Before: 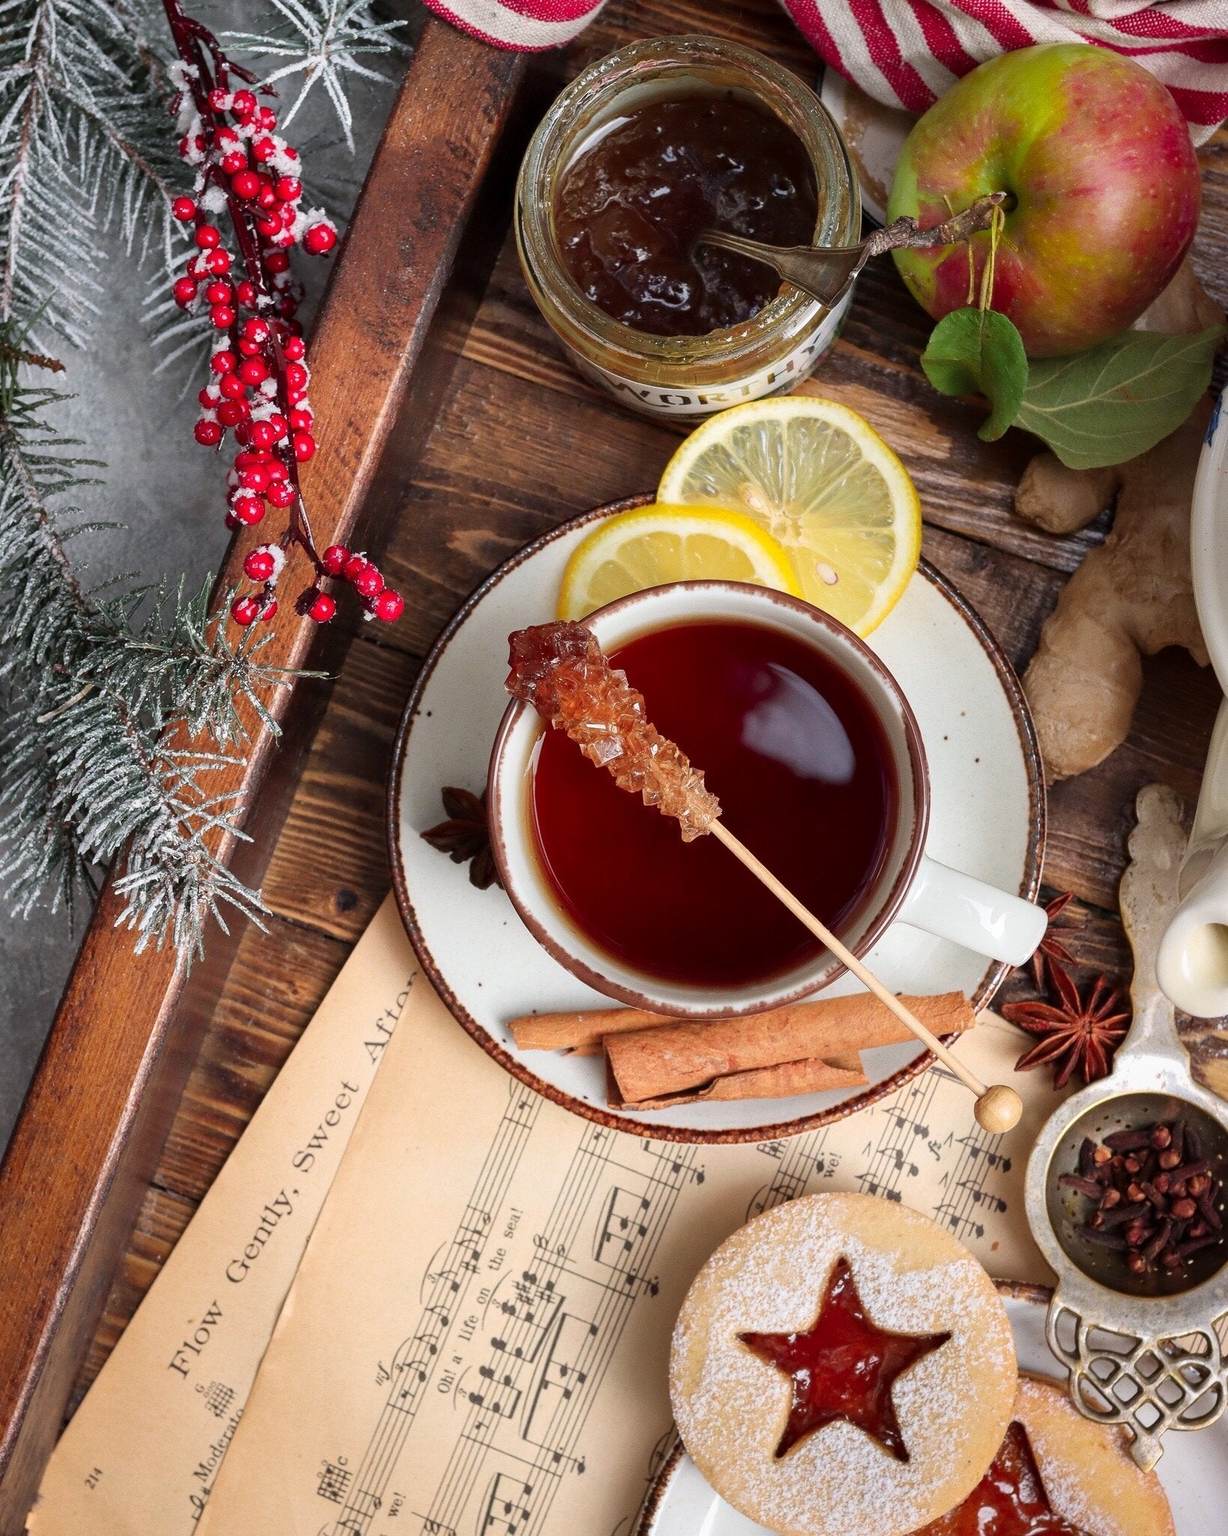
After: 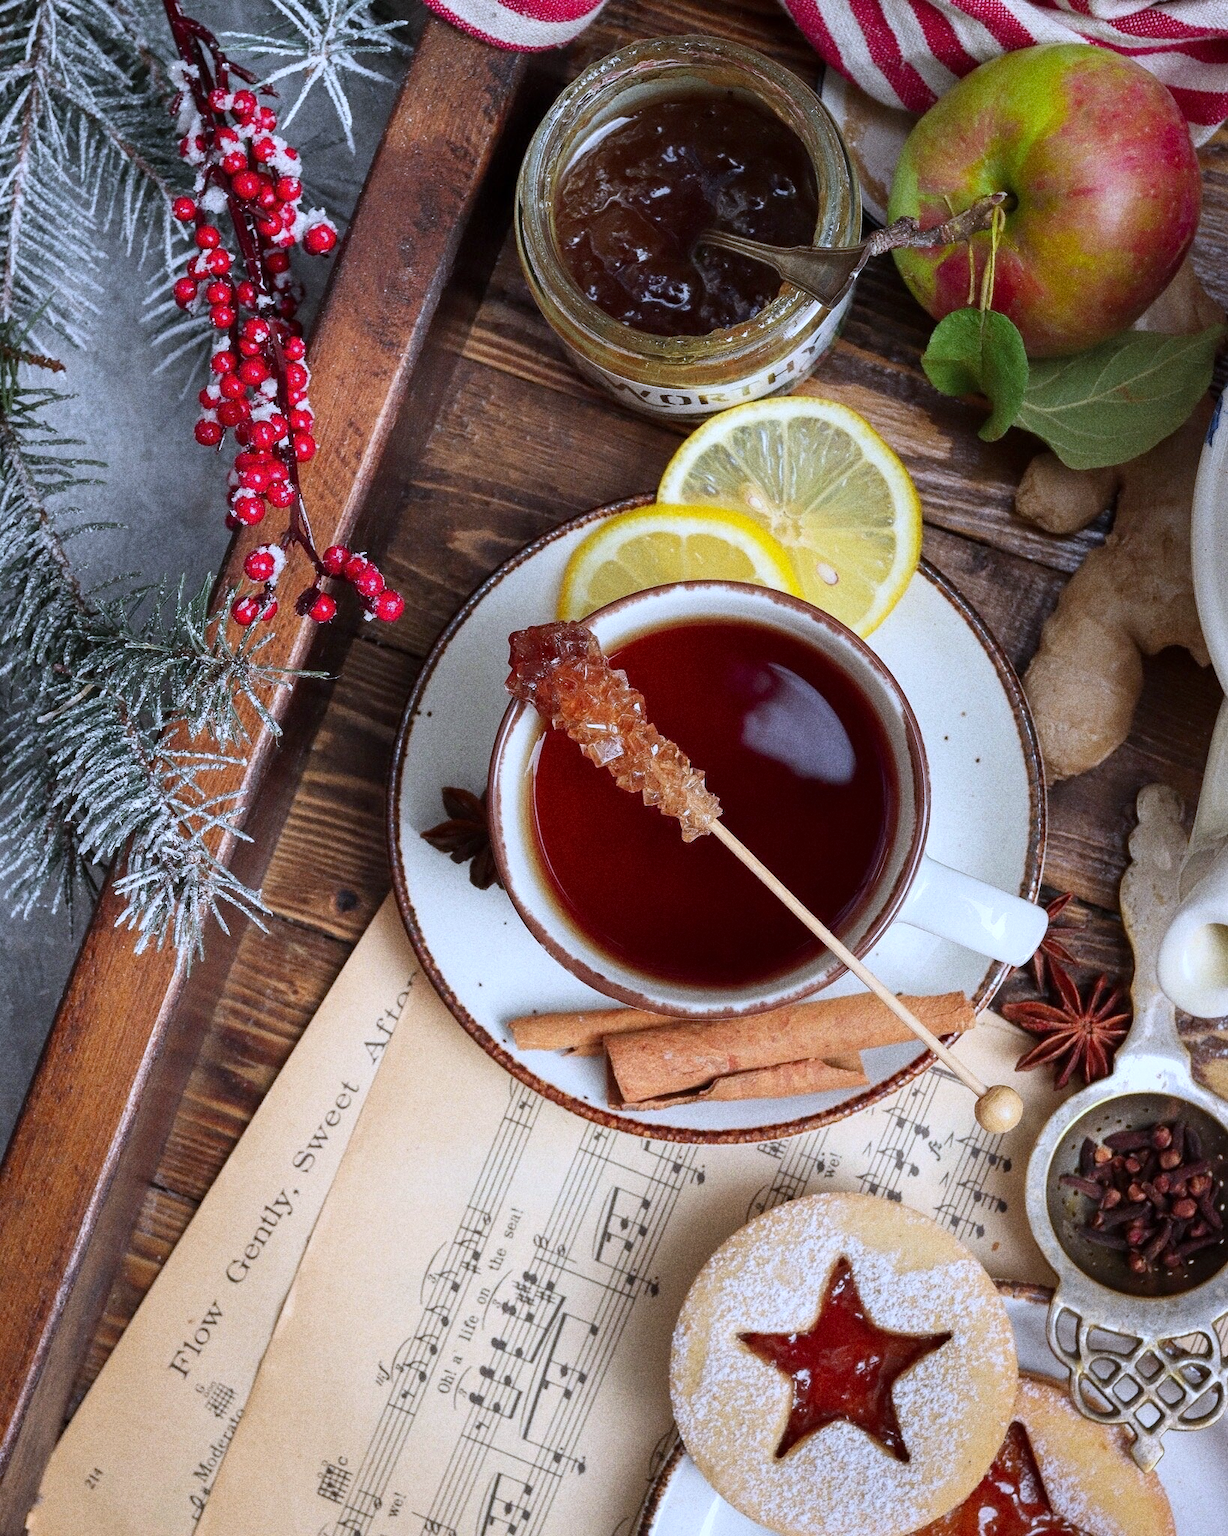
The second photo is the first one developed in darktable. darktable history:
grain: coarseness 9.61 ISO, strength 35.62%
white balance: red 0.926, green 1.003, blue 1.133
